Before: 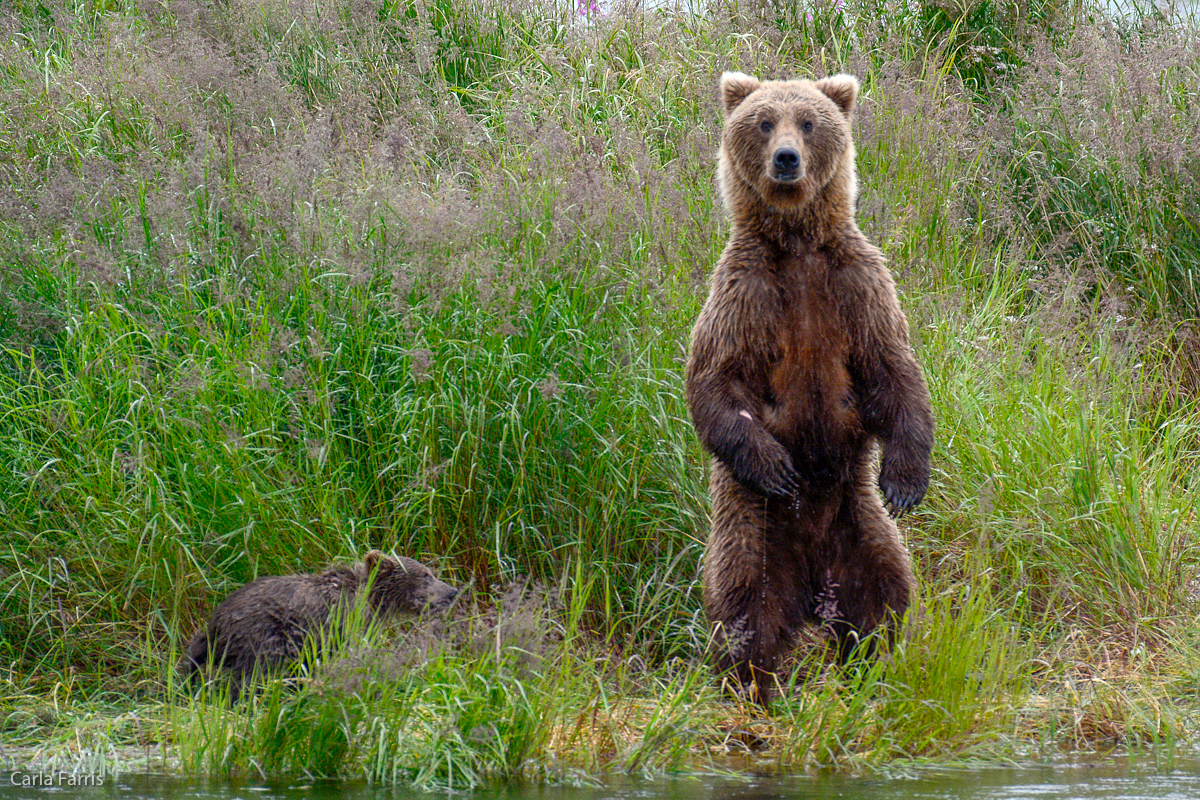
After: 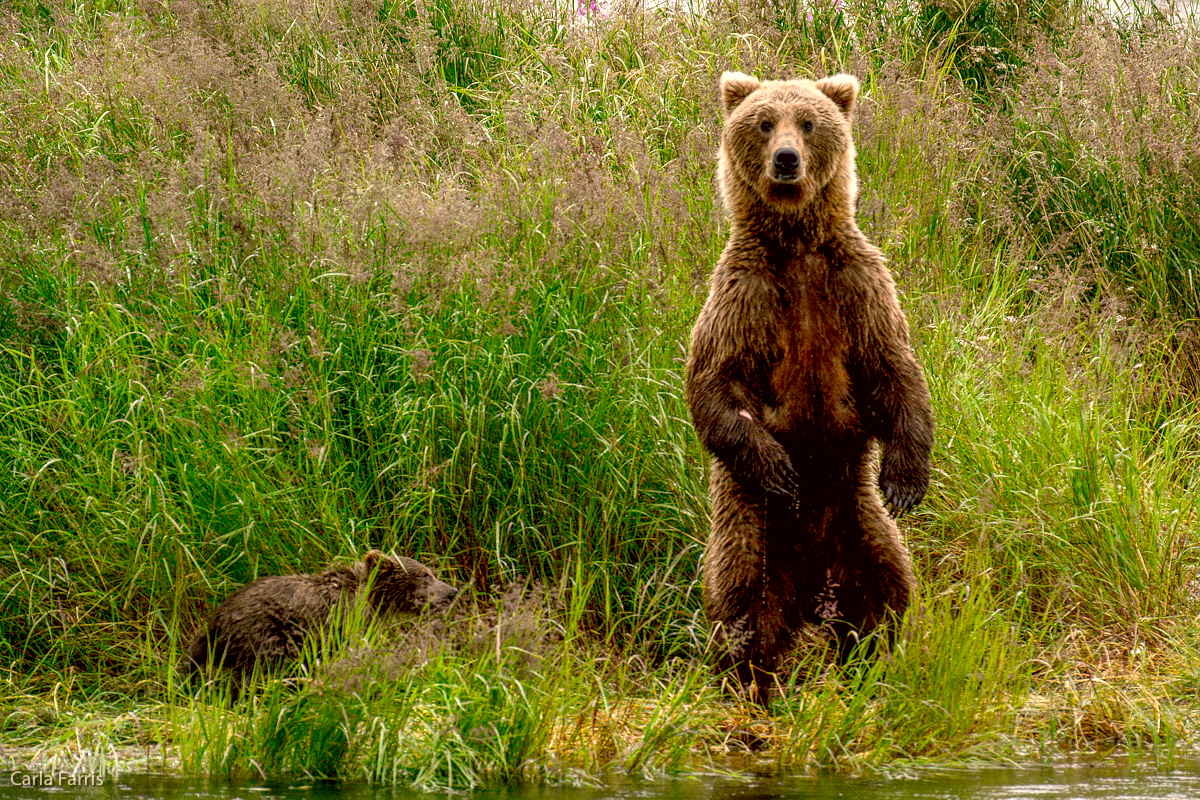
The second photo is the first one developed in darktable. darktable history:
color correction: highlights a* 8.53, highlights b* 15.3, shadows a* -0.57, shadows b* 26.14
local contrast: on, module defaults
base curve: curves: ch0 [(0.017, 0) (0.425, 0.441) (0.844, 0.933) (1, 1)], preserve colors none
